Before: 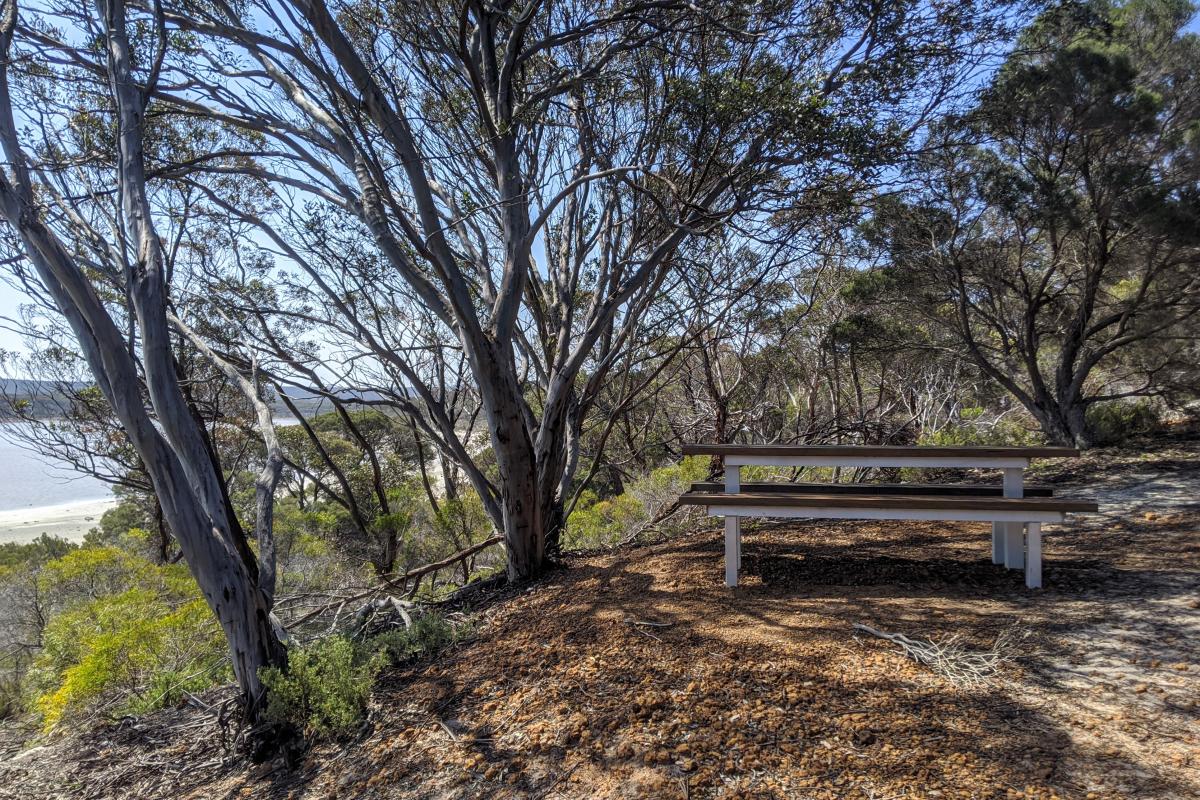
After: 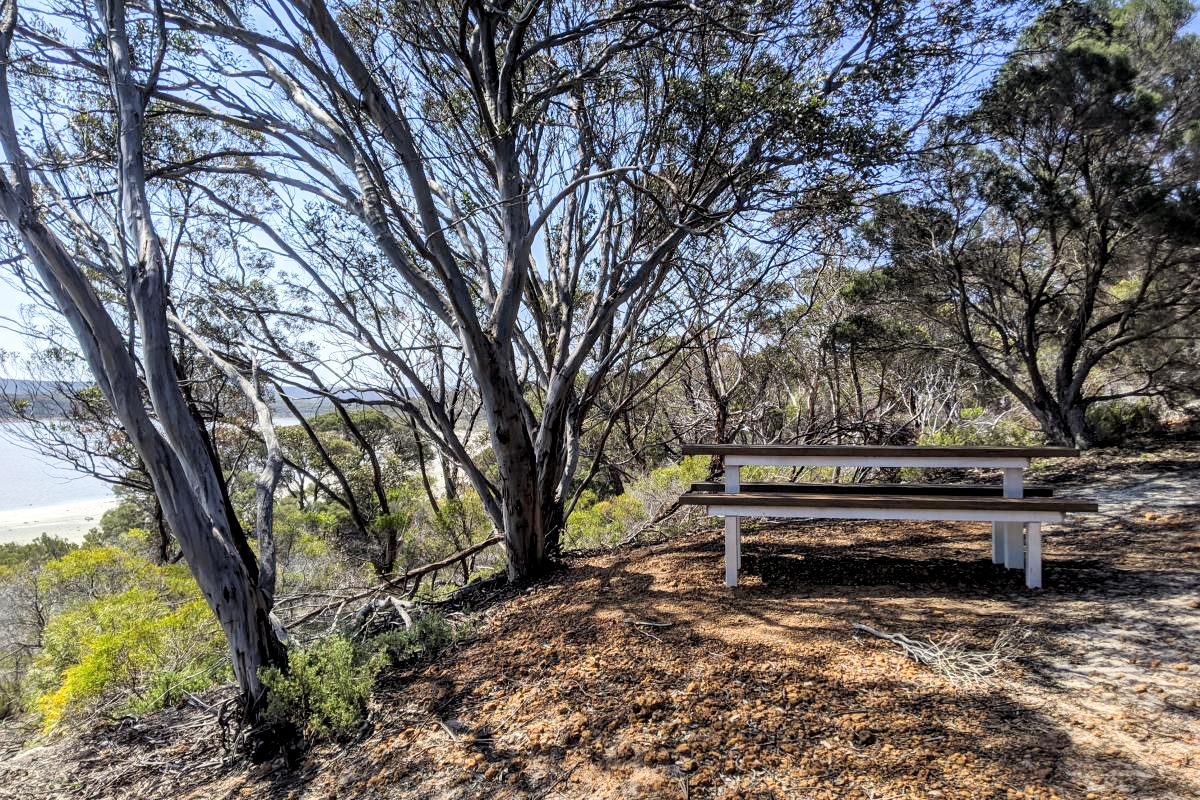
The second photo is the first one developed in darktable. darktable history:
filmic rgb: middle gray luminance 9.06%, black relative exposure -10.67 EV, white relative exposure 3.43 EV, target black luminance 0%, hardness 5.96, latitude 59.6%, contrast 1.09, highlights saturation mix 5.99%, shadows ↔ highlights balance 28.93%
local contrast: mode bilateral grid, contrast 19, coarseness 50, detail 120%, midtone range 0.2
exposure: exposure 0.661 EV, compensate exposure bias true, compensate highlight preservation false
